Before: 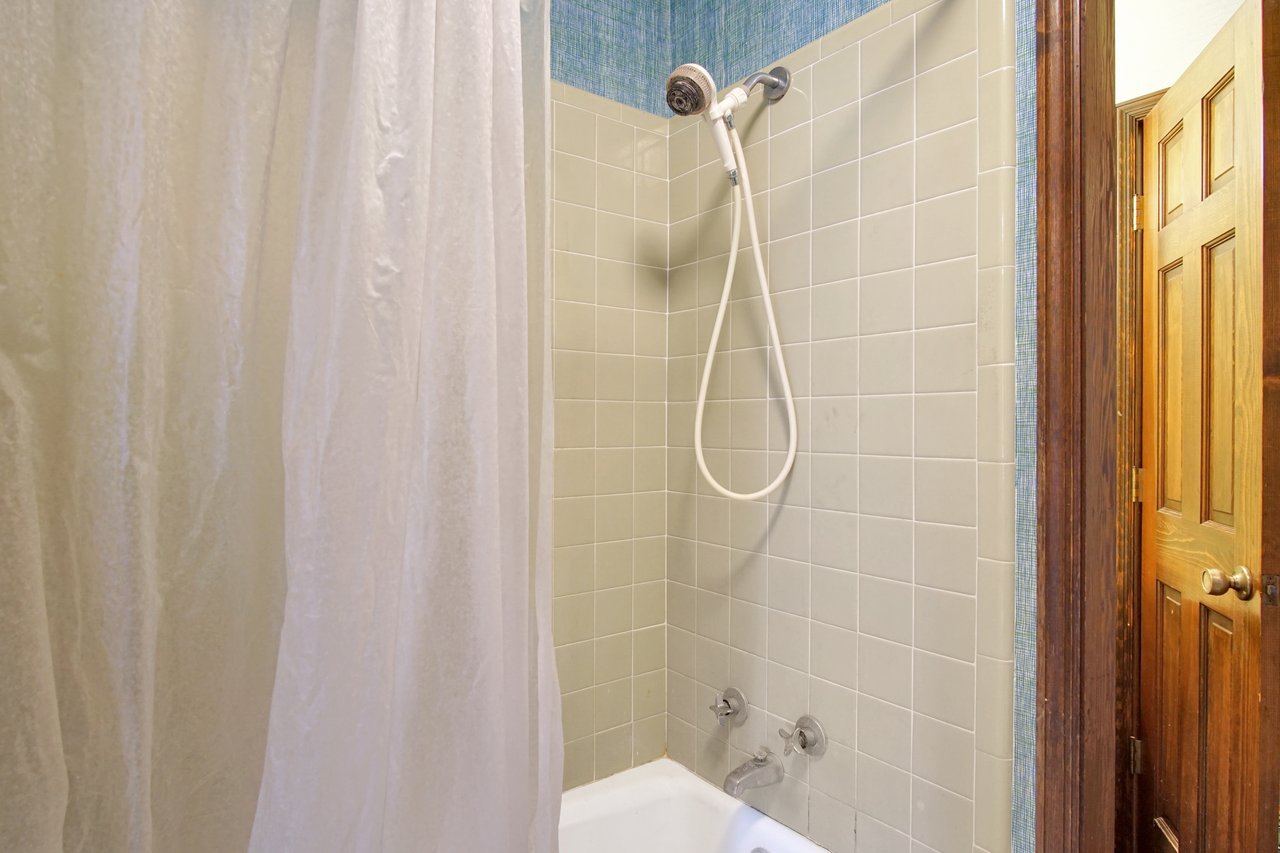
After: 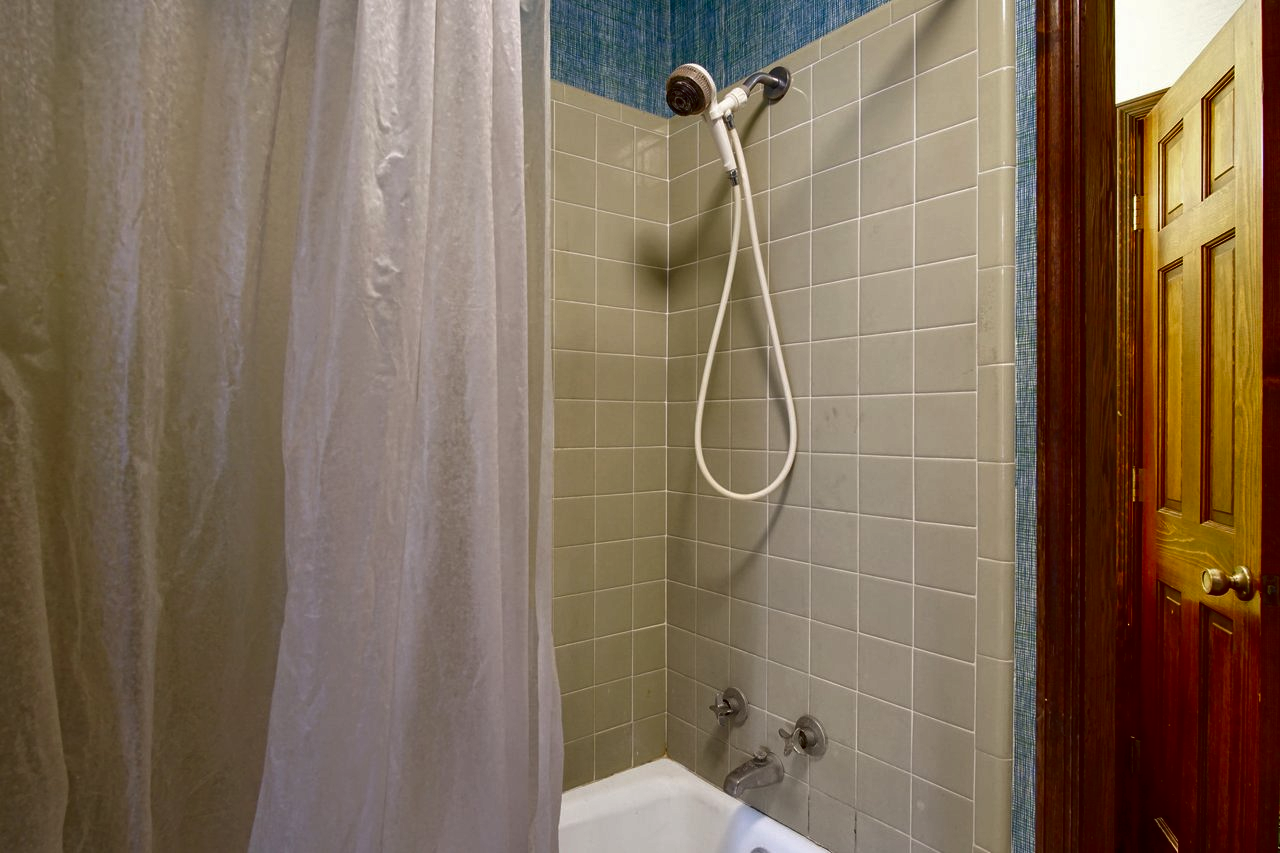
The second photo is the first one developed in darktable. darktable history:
contrast brightness saturation: contrast 0.094, brightness -0.608, saturation 0.169
